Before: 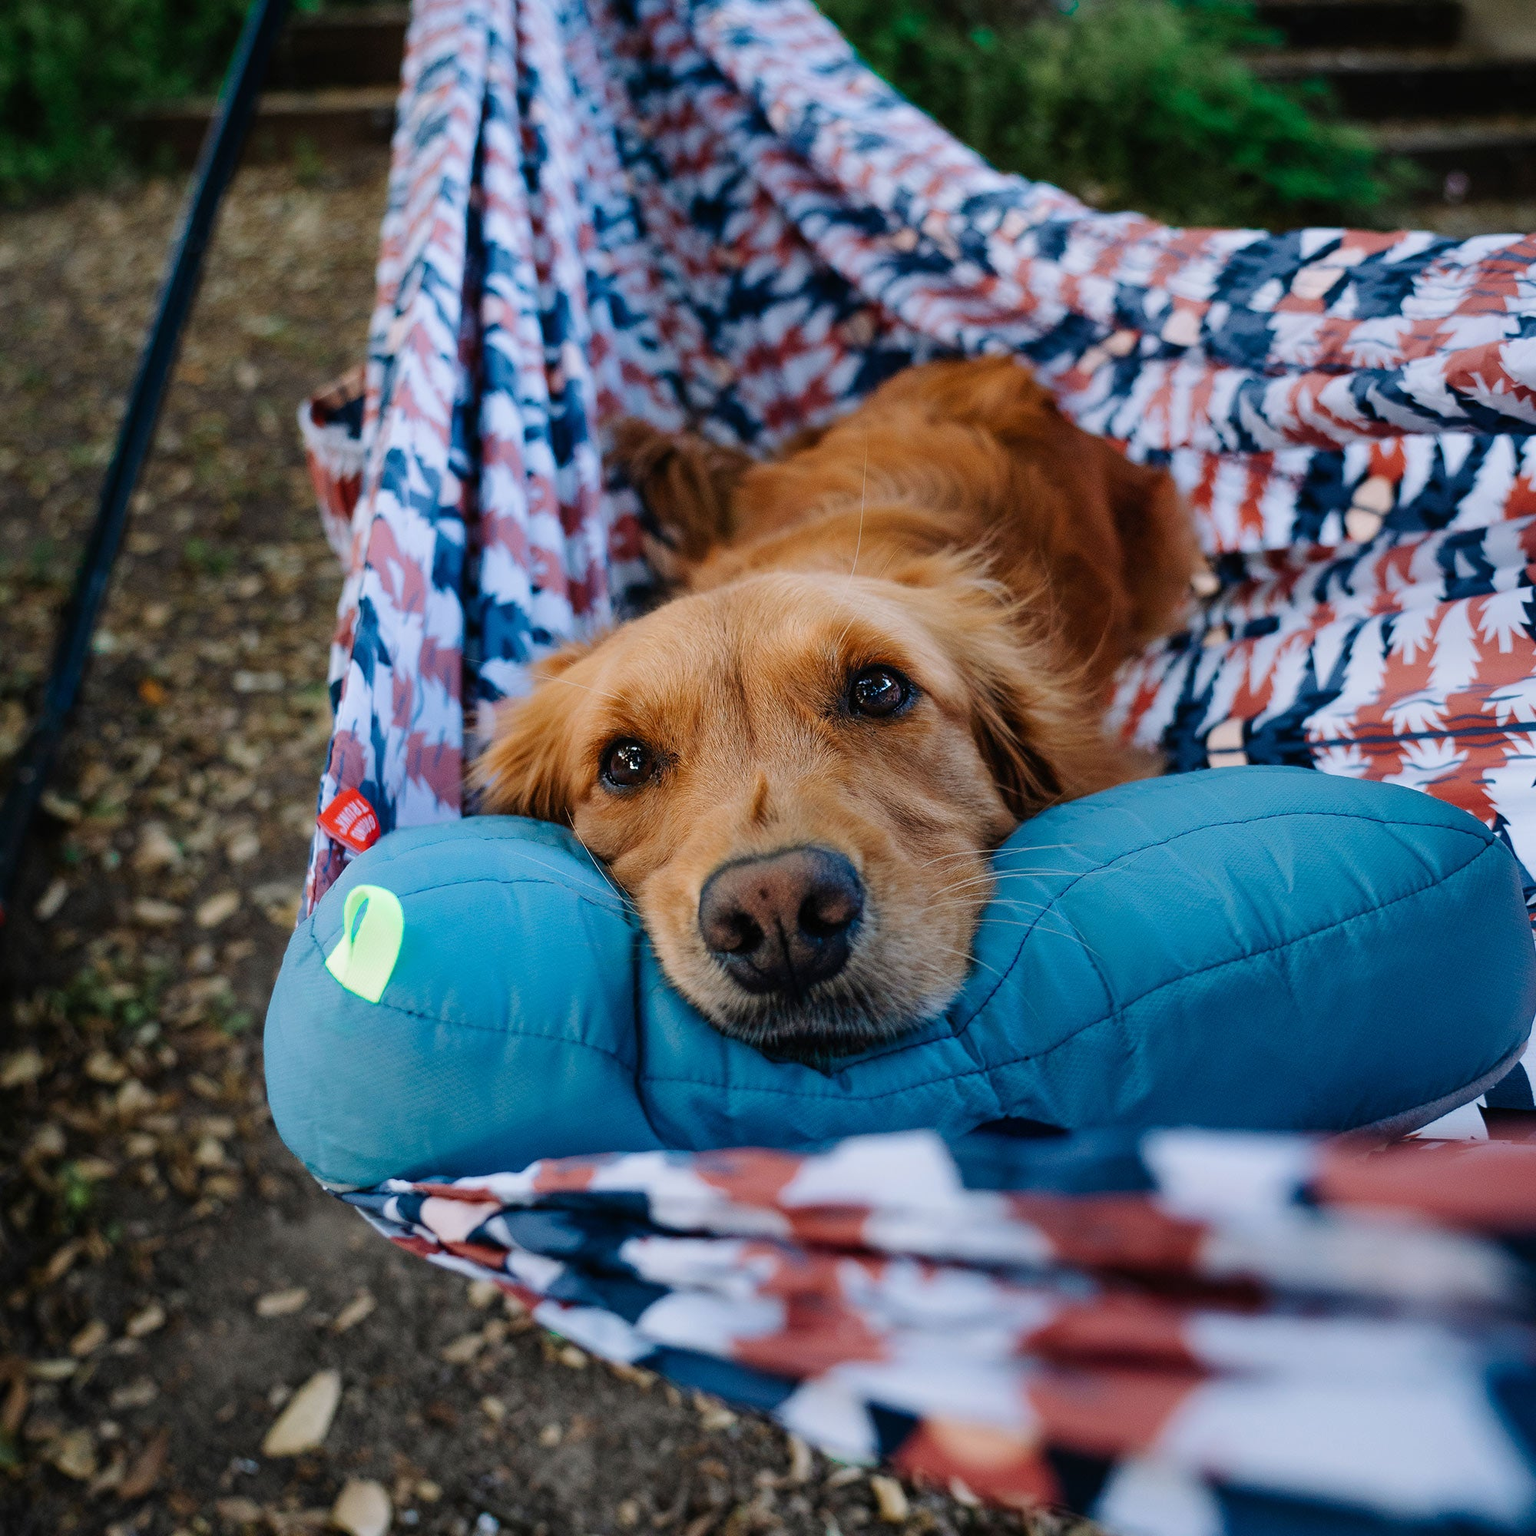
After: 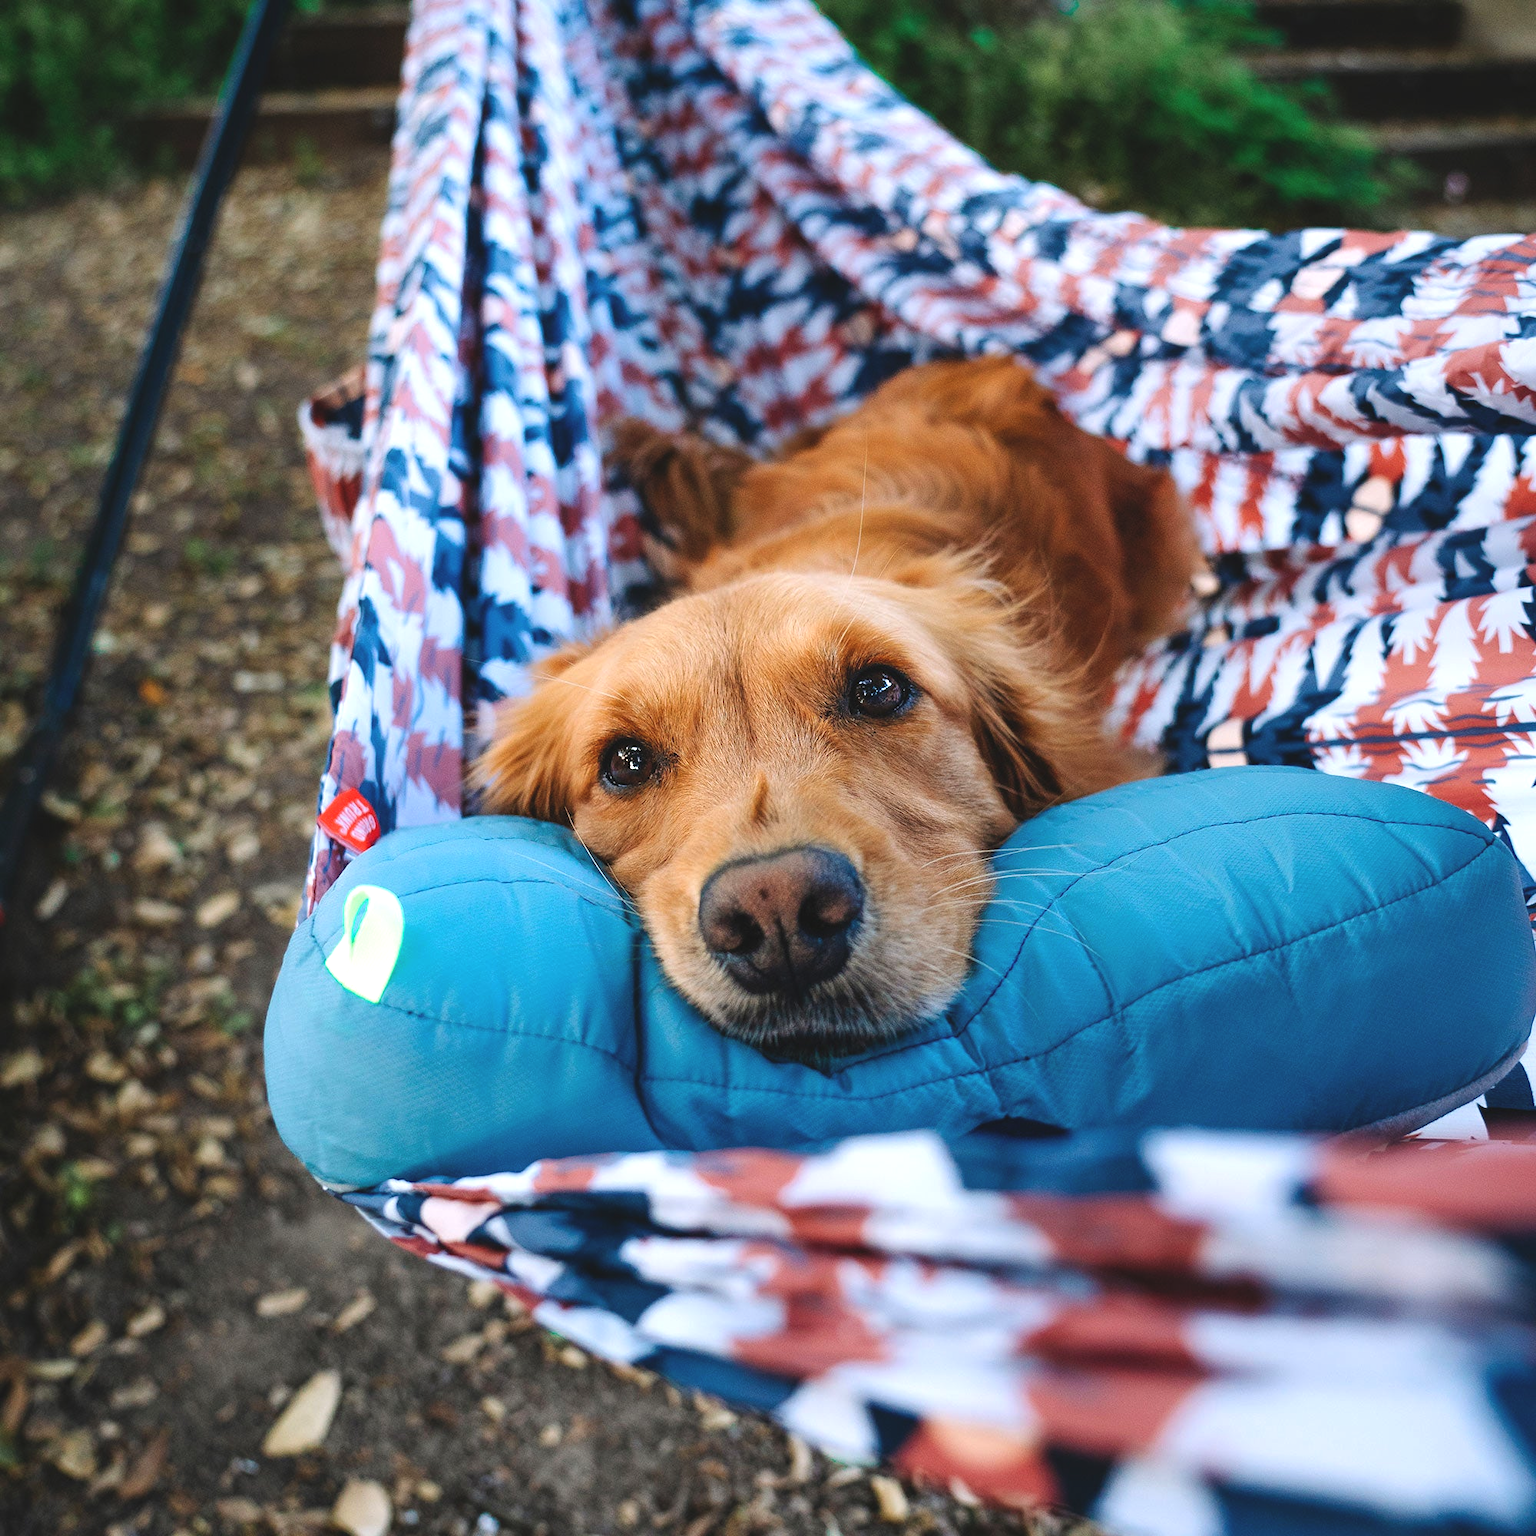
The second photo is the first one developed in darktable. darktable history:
exposure: black level correction -0.005, exposure 0.624 EV, compensate exposure bias true, compensate highlight preservation false
